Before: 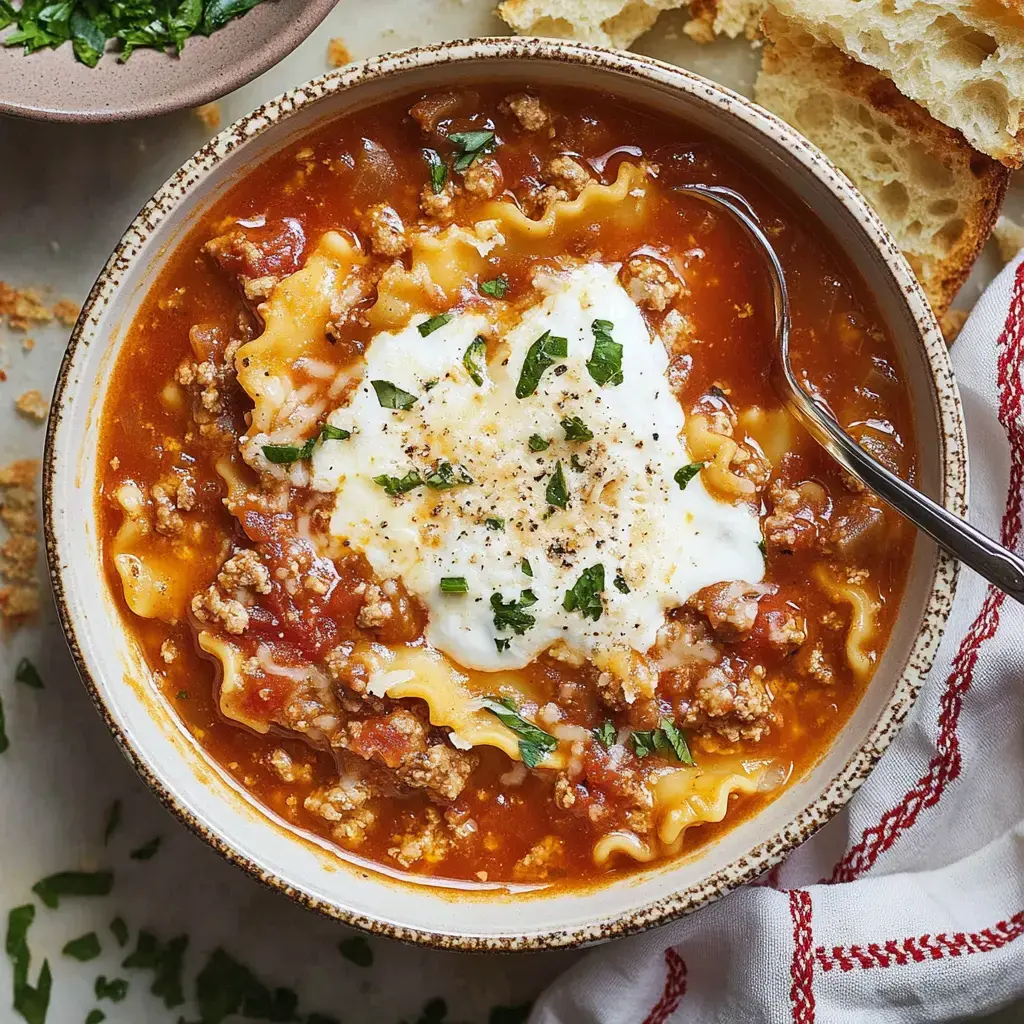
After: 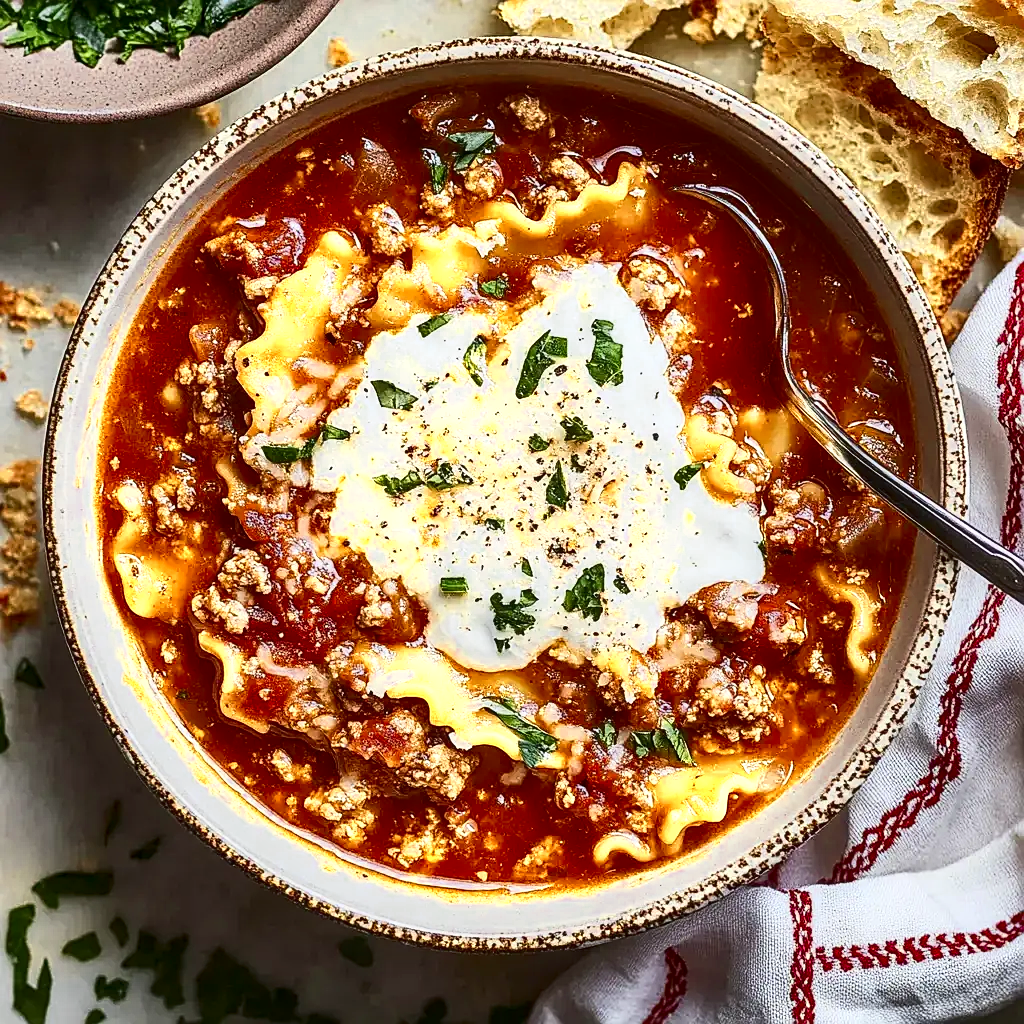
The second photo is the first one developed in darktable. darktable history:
sharpen: on, module defaults
contrast brightness saturation: contrast 0.288
local contrast: on, module defaults
color zones: curves: ch0 [(0.004, 0.305) (0.261, 0.623) (0.389, 0.399) (0.708, 0.571) (0.947, 0.34)]; ch1 [(0.025, 0.645) (0.229, 0.584) (0.326, 0.551) (0.484, 0.262) (0.757, 0.643)]
